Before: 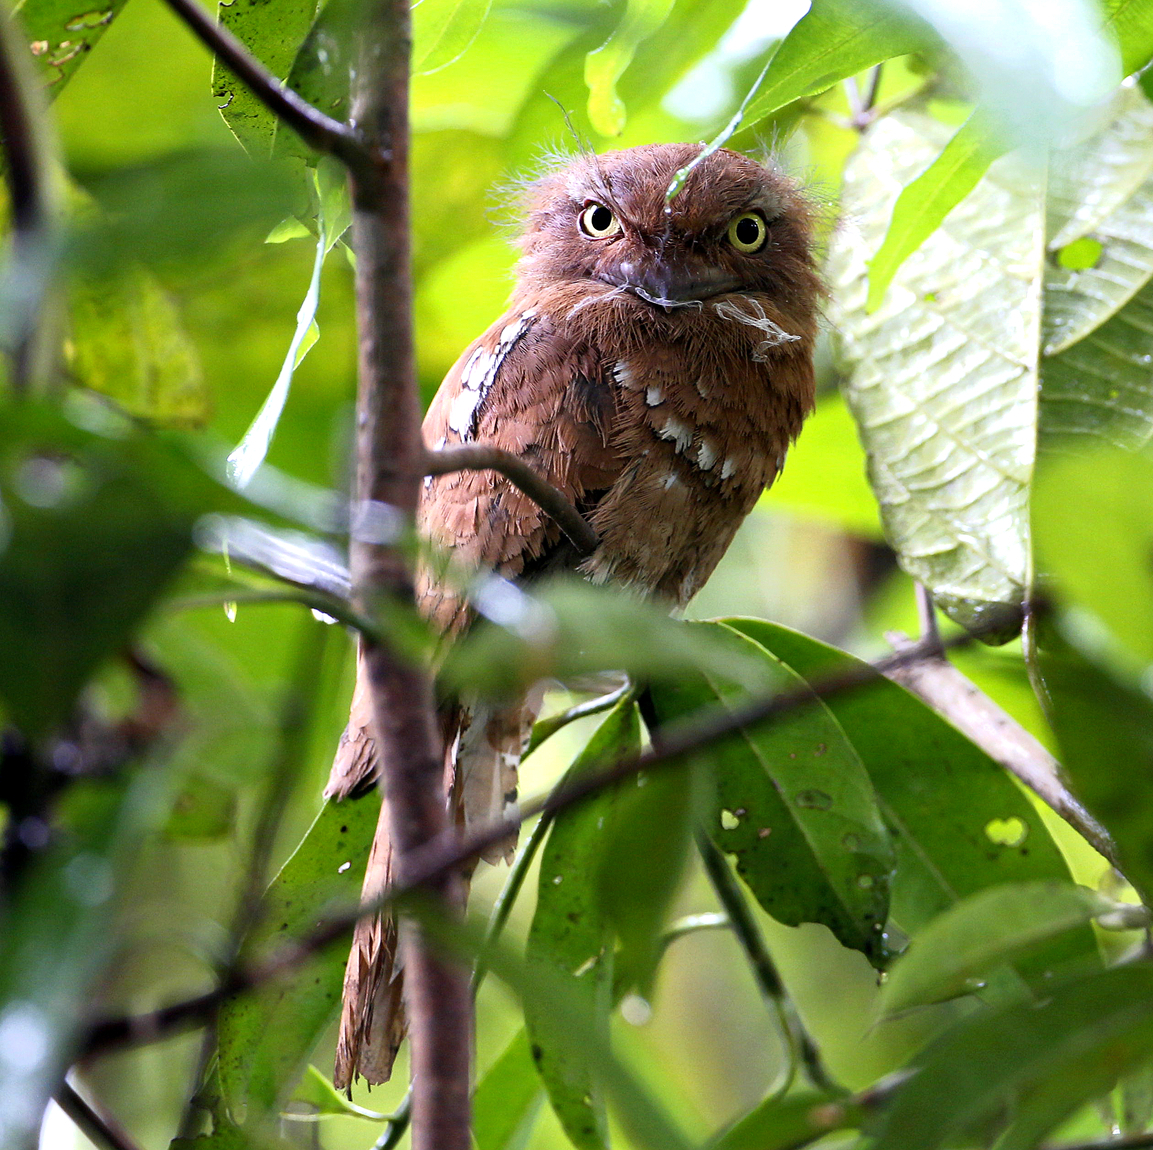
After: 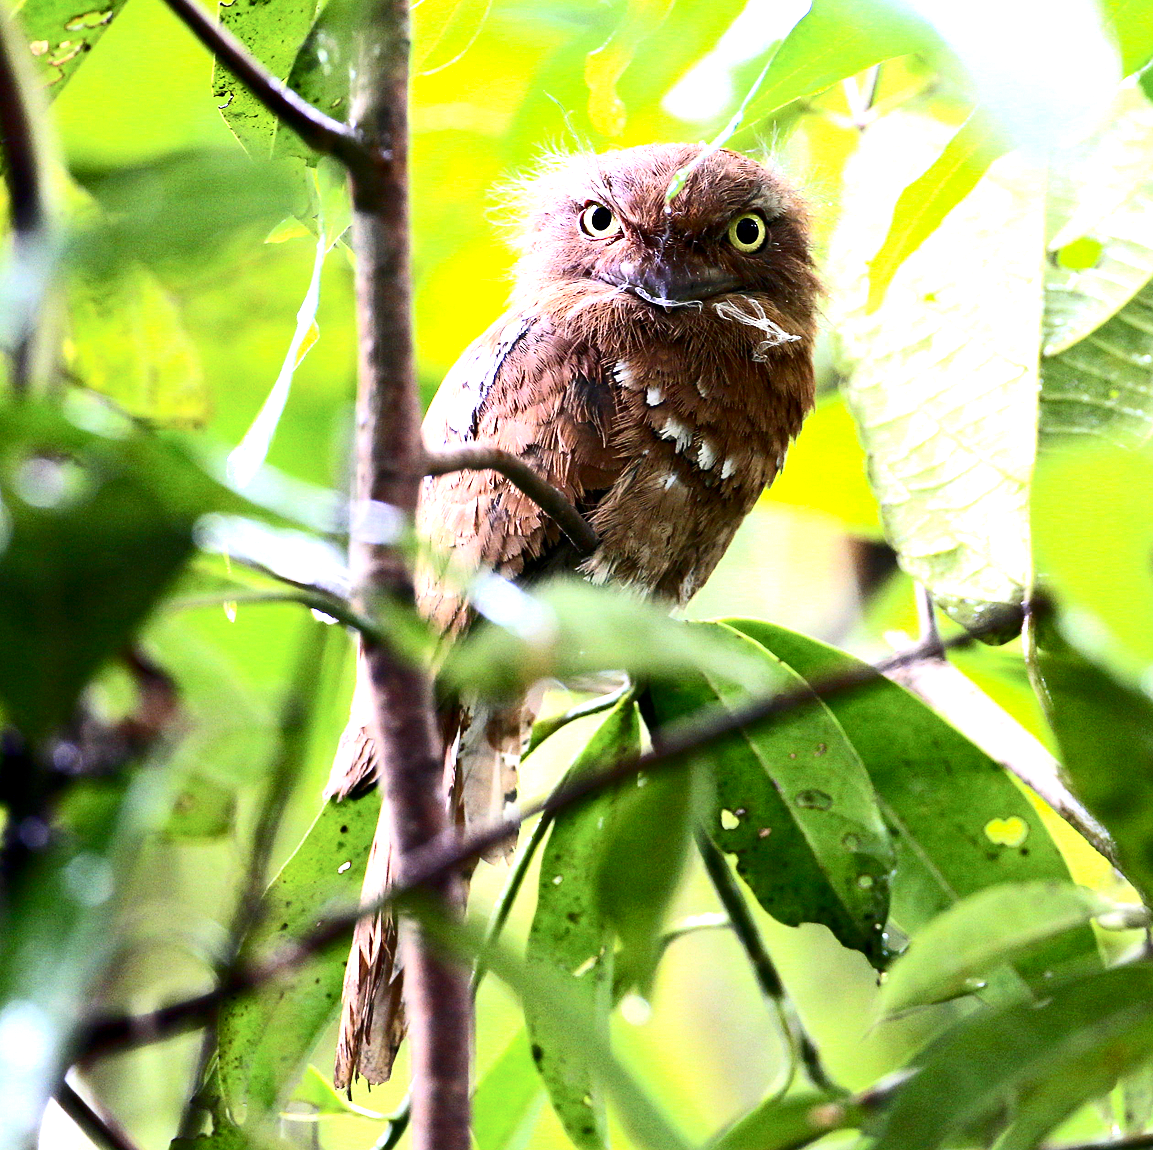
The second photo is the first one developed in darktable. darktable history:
exposure: exposure 1.069 EV, compensate highlight preservation false
contrast brightness saturation: contrast 0.297
